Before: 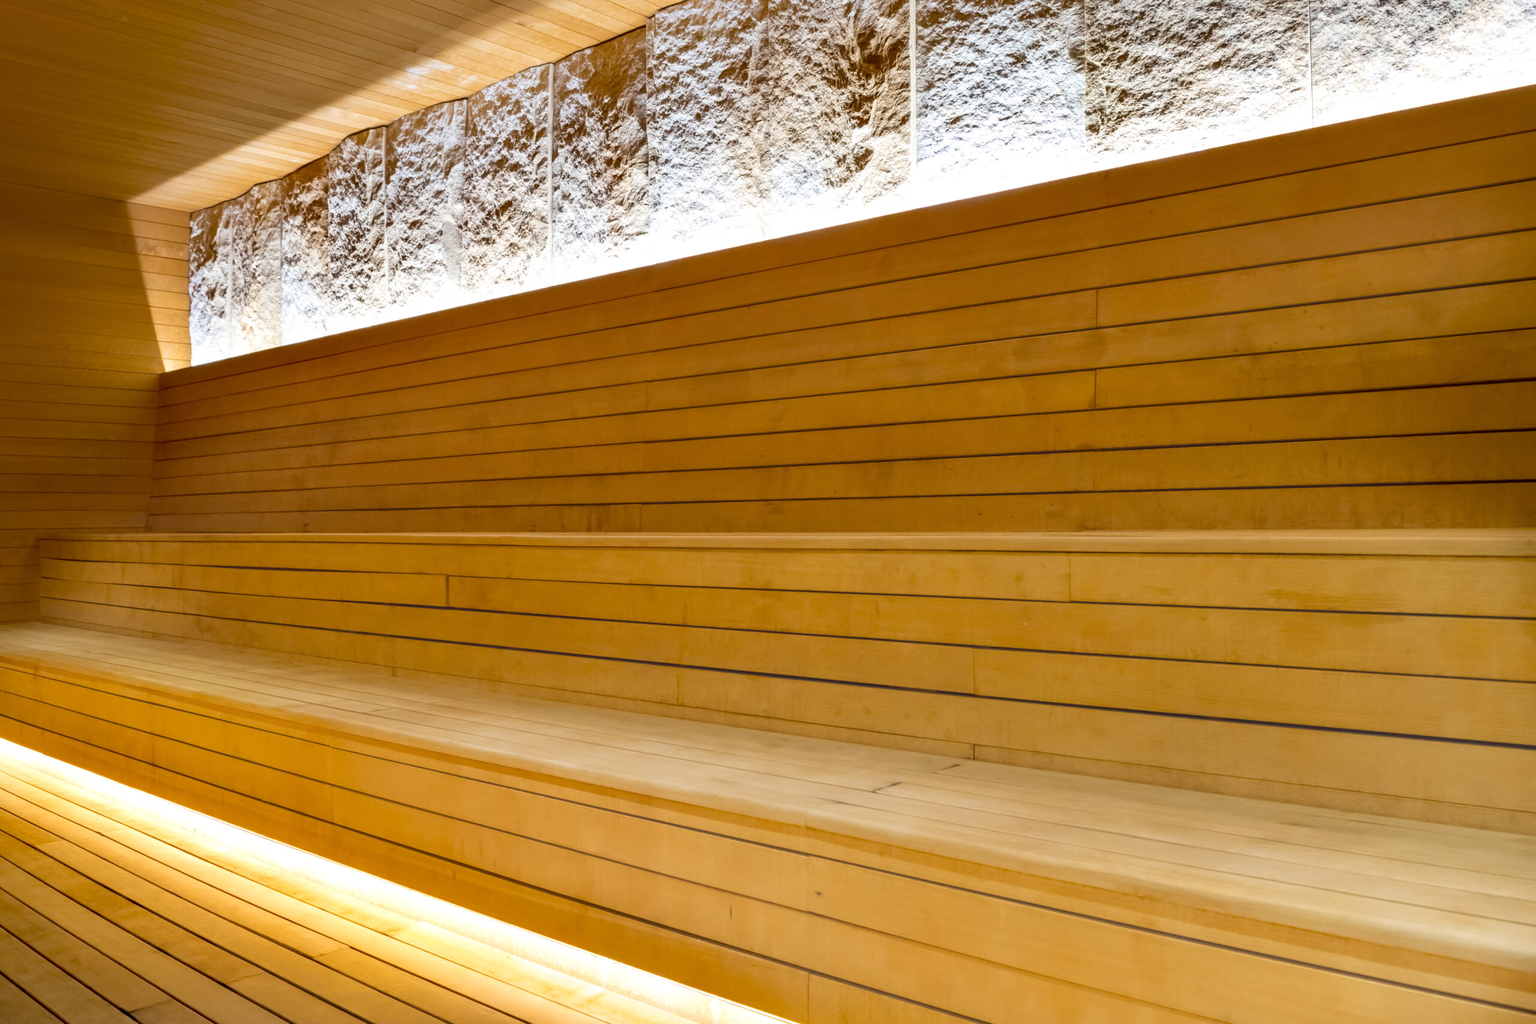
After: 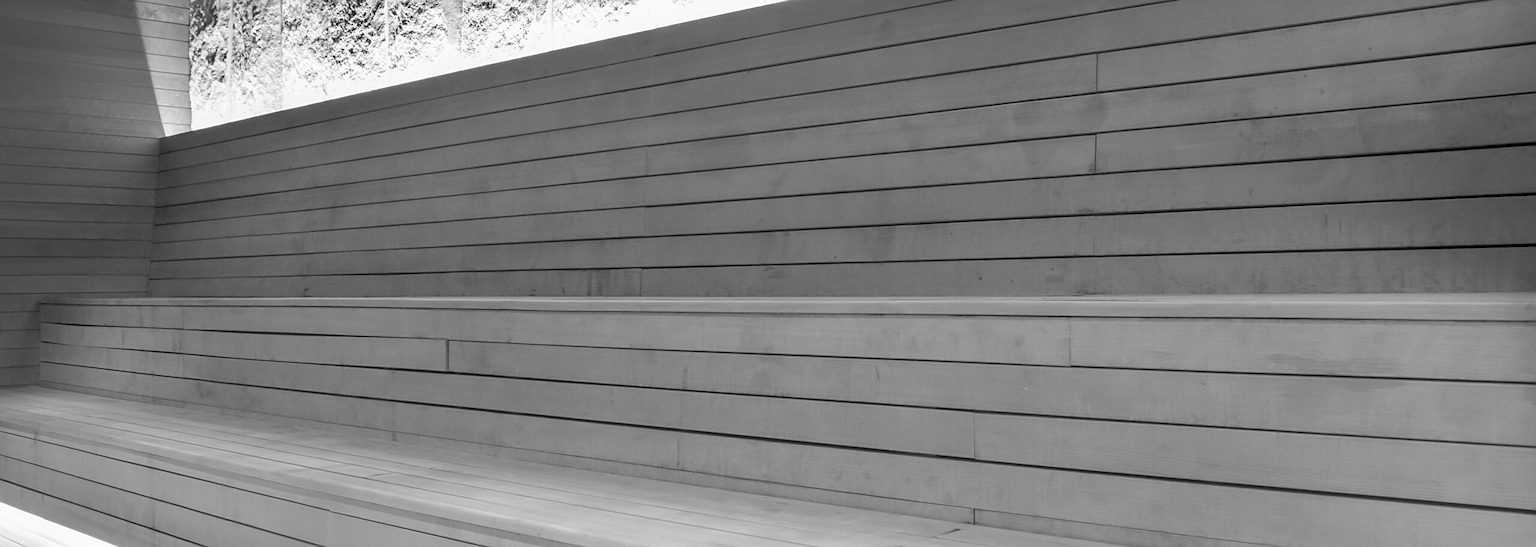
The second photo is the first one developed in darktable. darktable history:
crop and rotate: top 23.043%, bottom 23.437%
local contrast: detail 110%
monochrome: on, module defaults
sharpen: on, module defaults
